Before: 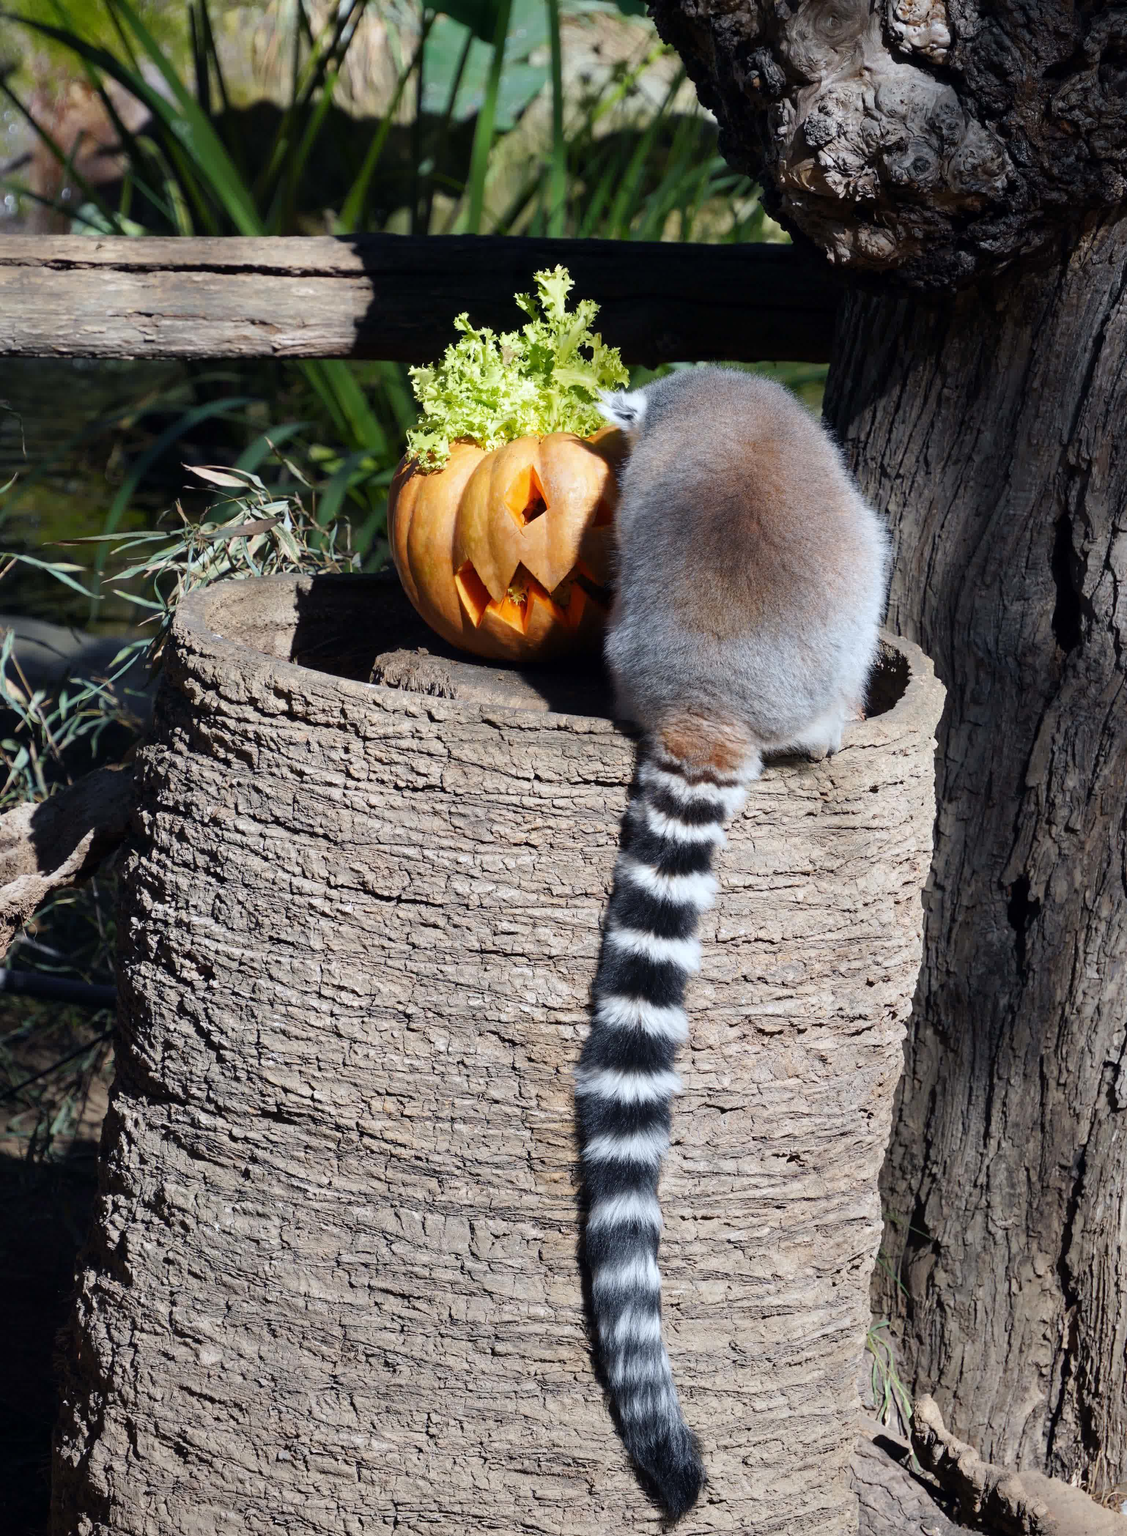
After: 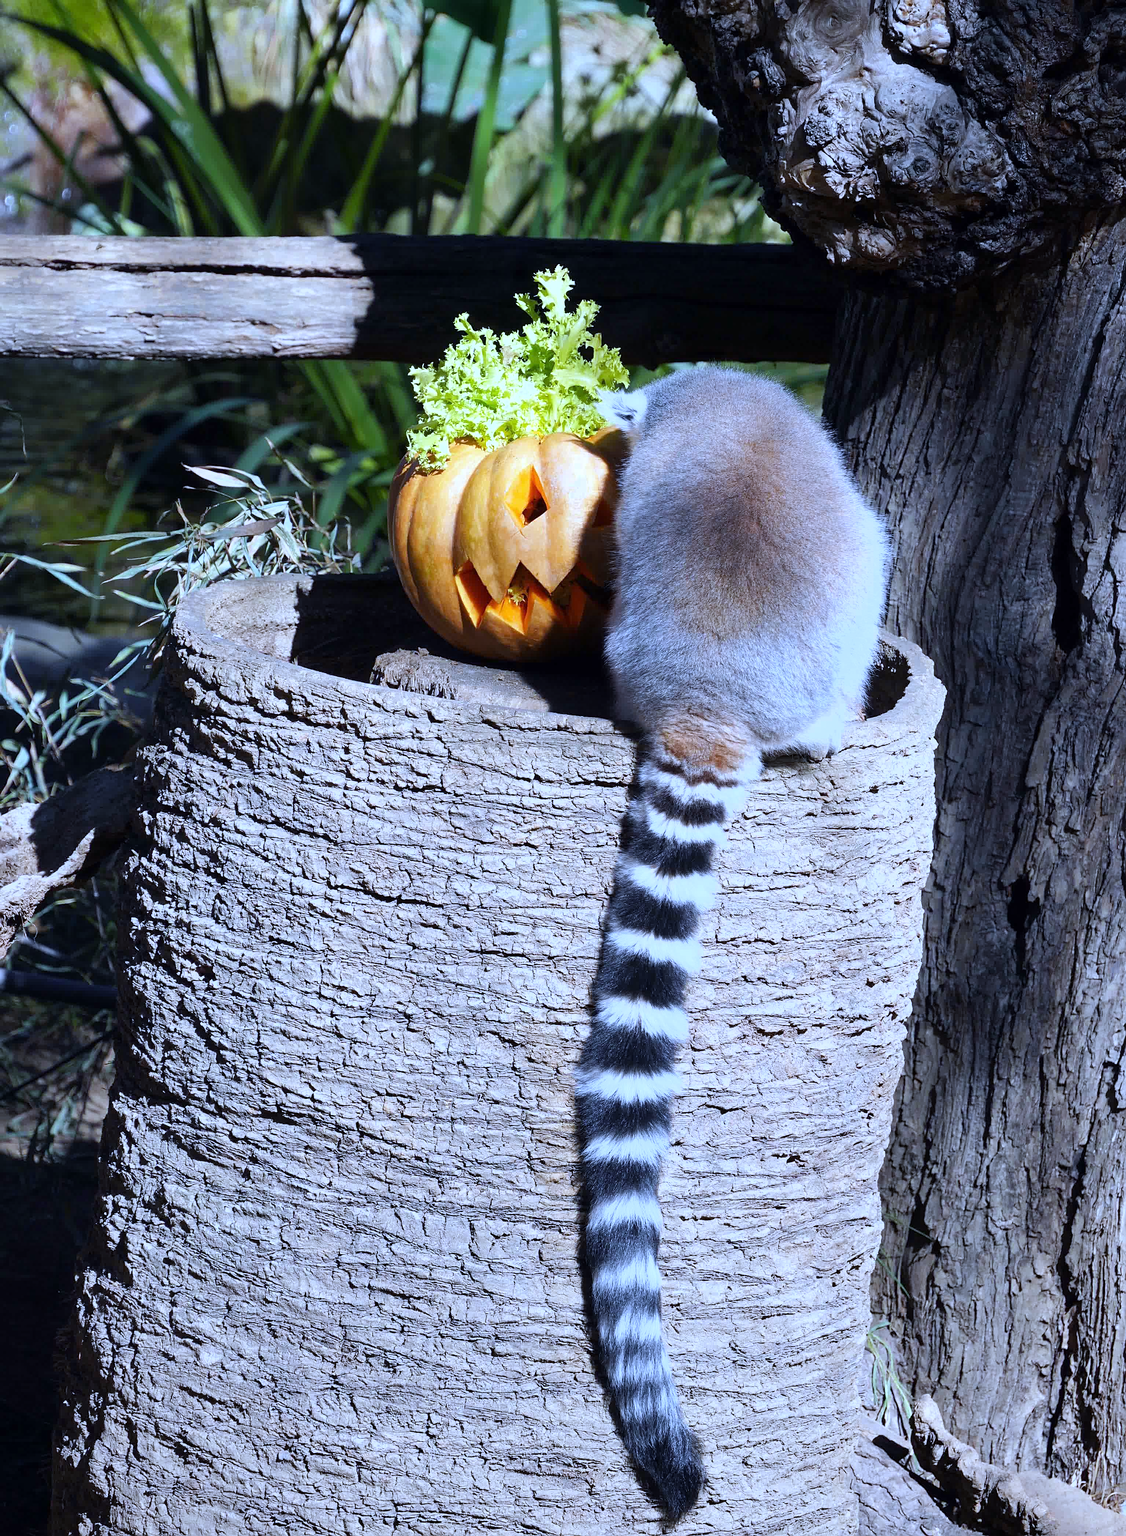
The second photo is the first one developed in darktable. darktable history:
sharpen: on, module defaults
tone curve: curves: ch0 [(0, 0) (0.541, 0.628) (0.906, 0.997)]
white balance: red 0.871, blue 1.249
